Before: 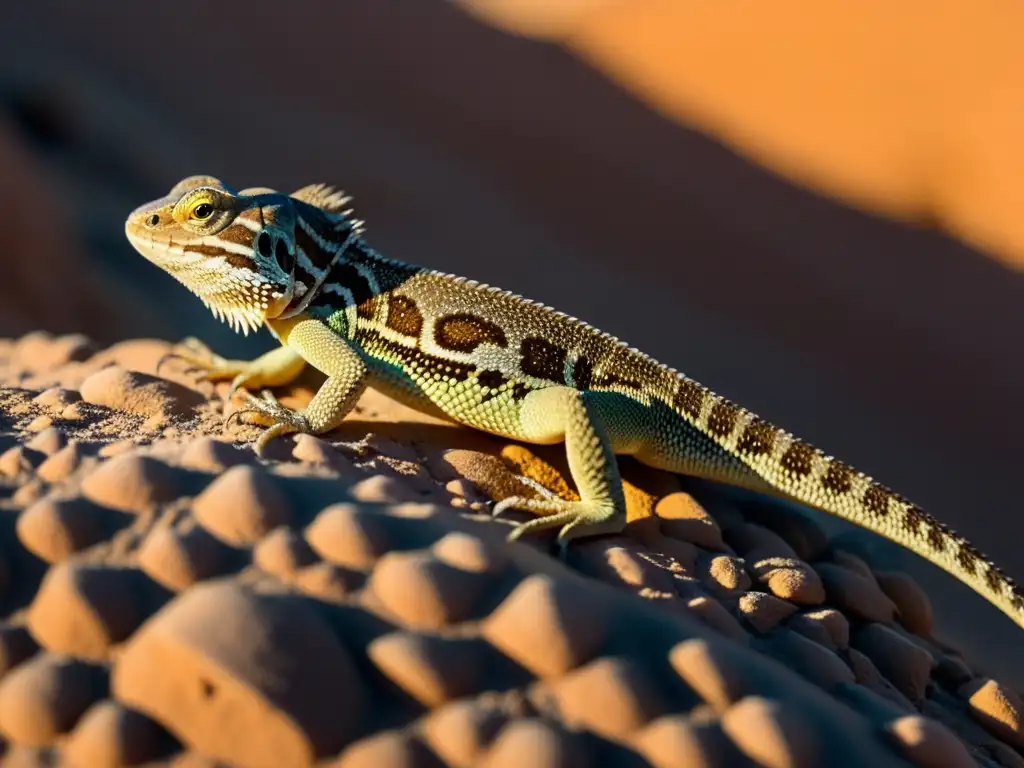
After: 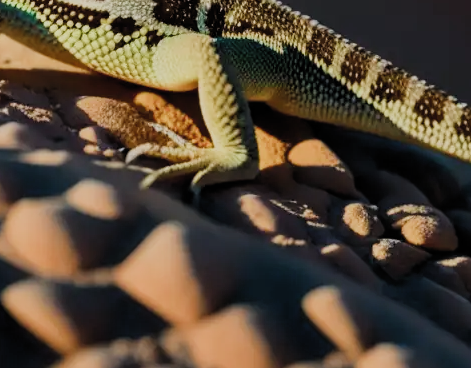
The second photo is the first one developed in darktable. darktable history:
crop: left 35.862%, top 45.986%, right 18.104%, bottom 6.067%
filmic rgb: black relative exposure -7.65 EV, white relative exposure 4.56 EV, threshold 5.99 EV, hardness 3.61, color science v5 (2021), contrast in shadows safe, contrast in highlights safe, enable highlight reconstruction true
